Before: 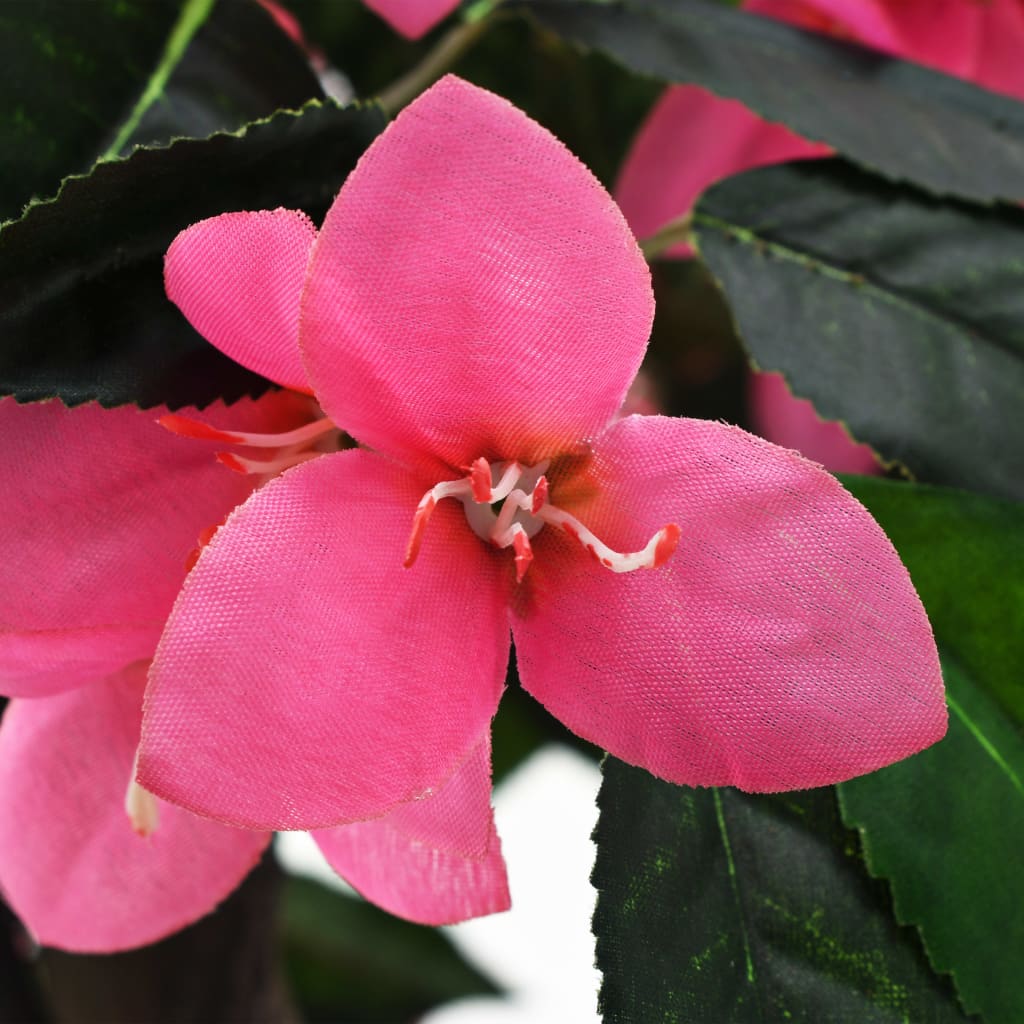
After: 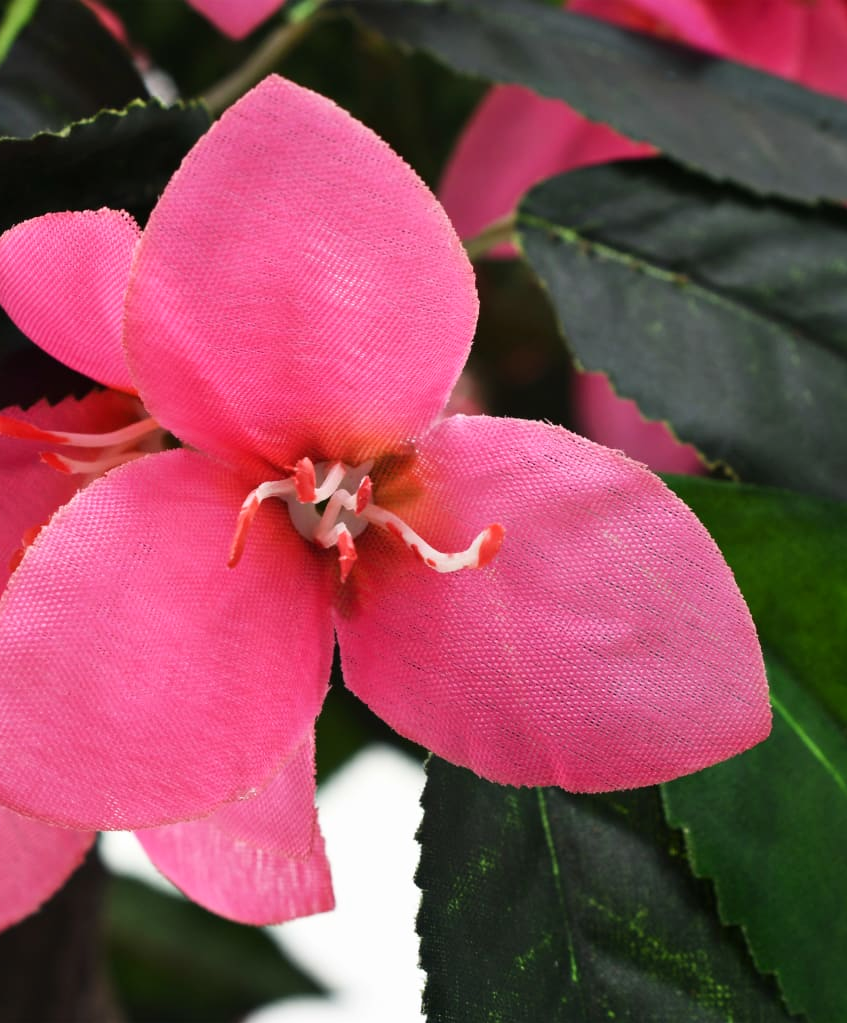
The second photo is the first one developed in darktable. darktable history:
contrast brightness saturation: contrast 0.1, brightness 0.023, saturation 0.022
crop: left 17.256%, bottom 0.03%
